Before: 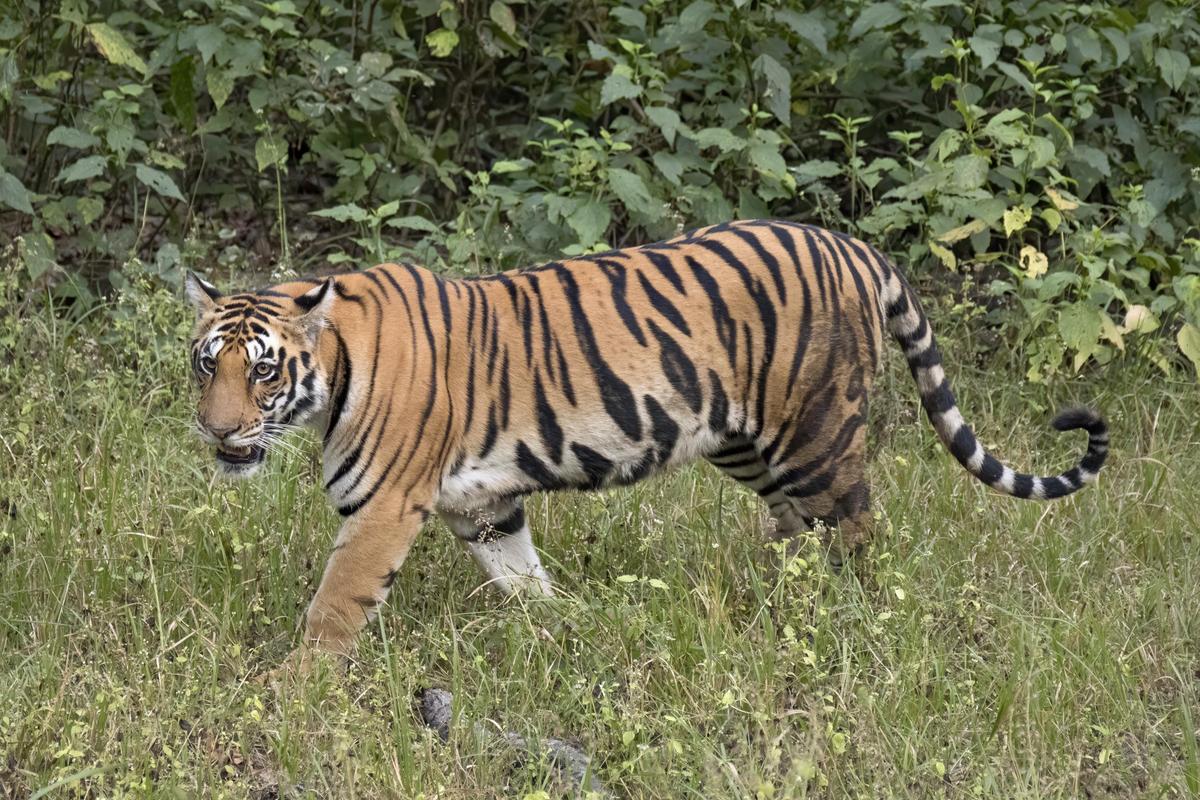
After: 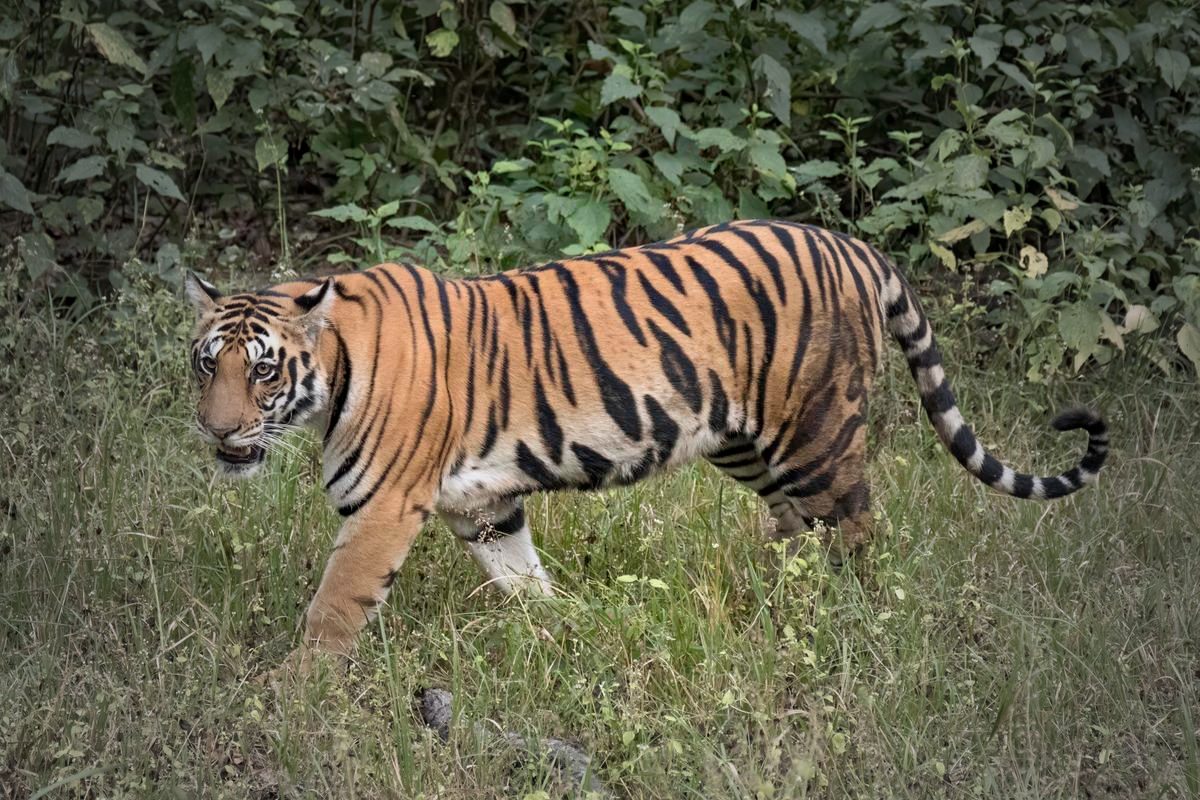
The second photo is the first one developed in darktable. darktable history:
vignetting: fall-off start 32.79%, fall-off radius 64.35%, width/height ratio 0.957
